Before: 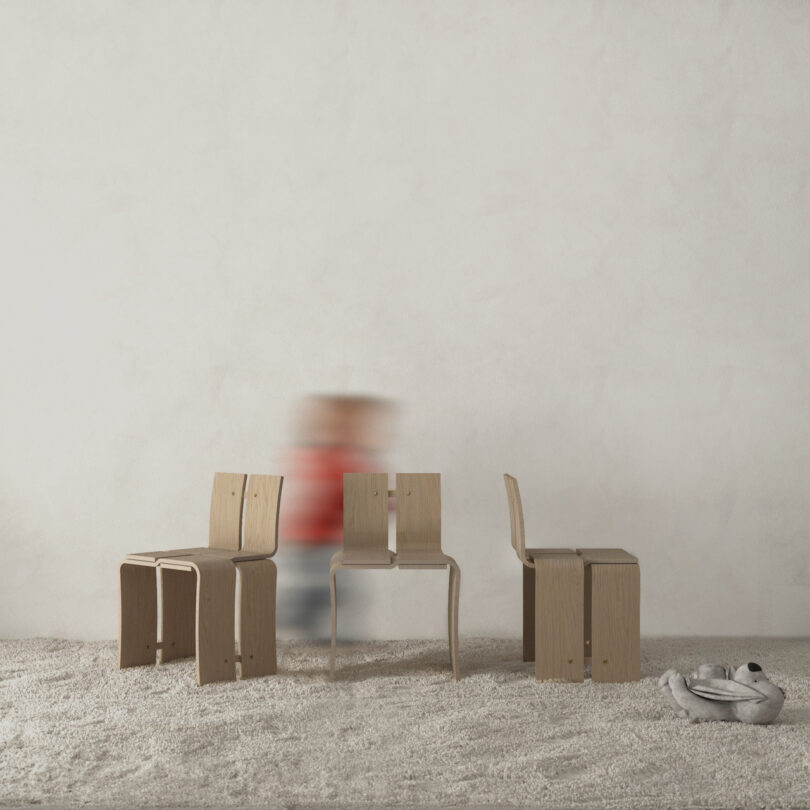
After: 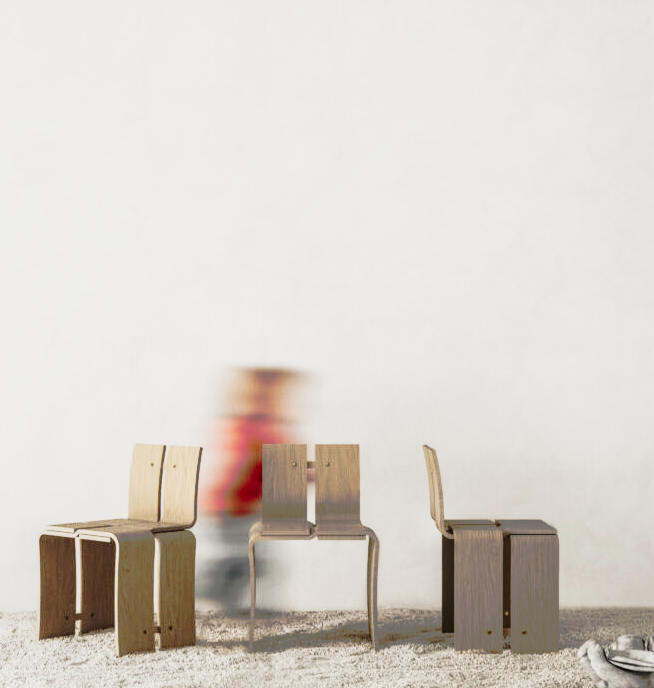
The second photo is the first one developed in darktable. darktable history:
local contrast: on, module defaults
tone equalizer: -8 EV -0.723 EV, -7 EV -0.722 EV, -6 EV -0.635 EV, -5 EV -0.372 EV, -3 EV 0.399 EV, -2 EV 0.6 EV, -1 EV 0.679 EV, +0 EV 0.767 EV, edges refinement/feathering 500, mask exposure compensation -1.57 EV, preserve details no
crop: left 10.01%, top 3.614%, right 9.16%, bottom 9.547%
contrast brightness saturation: contrast -0.098, saturation -0.095
tone curve: curves: ch0 [(0, 0) (0.081, 0.033) (0.192, 0.124) (0.283, 0.238) (0.407, 0.476) (0.495, 0.521) (0.661, 0.756) (0.788, 0.87) (1, 0.951)]; ch1 [(0, 0) (0.161, 0.092) (0.35, 0.33) (0.392, 0.392) (0.427, 0.426) (0.479, 0.472) (0.505, 0.497) (0.521, 0.524) (0.567, 0.56) (0.583, 0.592) (0.625, 0.627) (0.678, 0.733) (1, 1)]; ch2 [(0, 0) (0.346, 0.362) (0.404, 0.427) (0.502, 0.499) (0.531, 0.523) (0.544, 0.561) (0.58, 0.59) (0.629, 0.642) (0.717, 0.678) (1, 1)], preserve colors none
